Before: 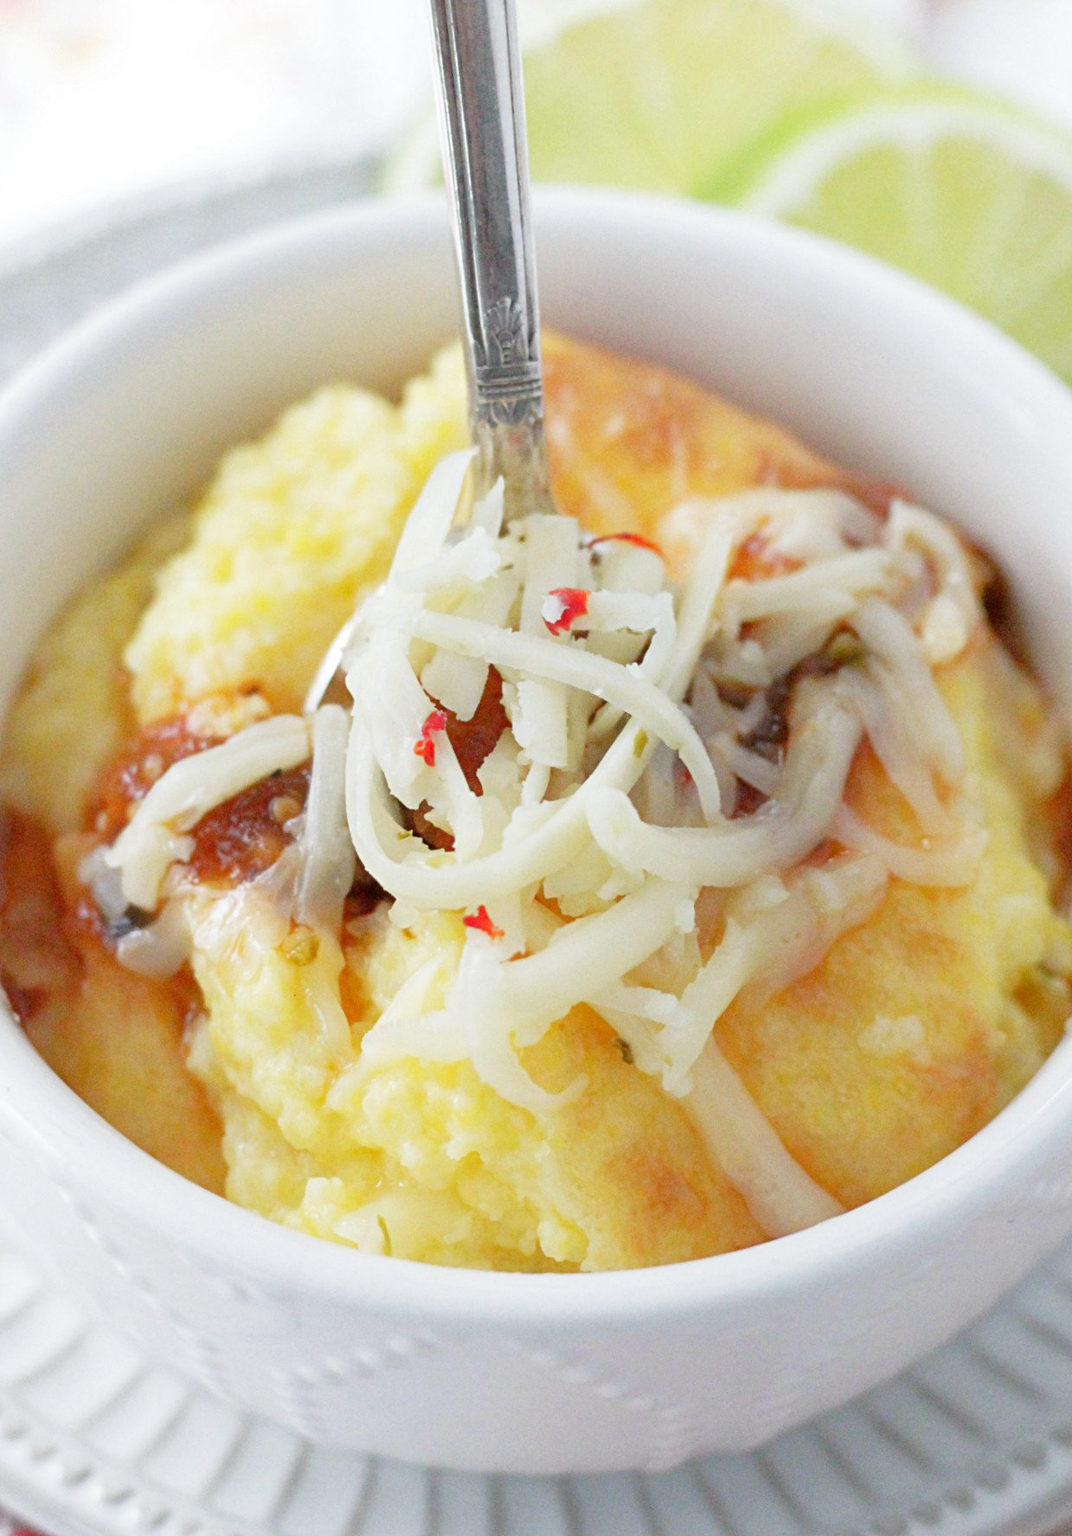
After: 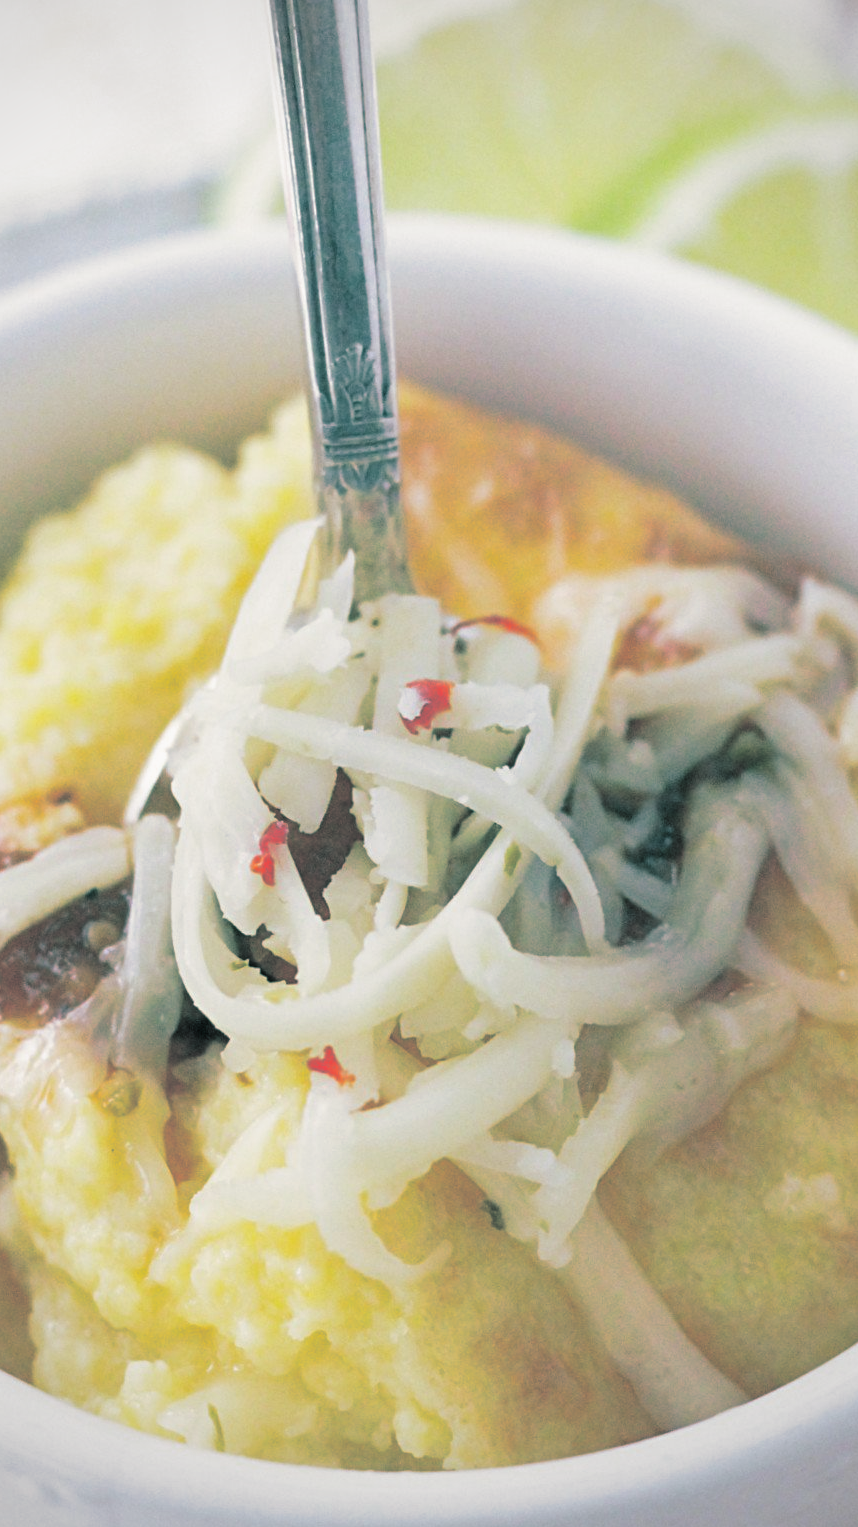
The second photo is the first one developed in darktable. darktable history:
exposure: exposure -0.116 EV, compensate exposure bias true, compensate highlight preservation false
crop: left 18.479%, right 12.2%, bottom 13.971%
vignetting: fall-off radius 63.6%
split-toning: shadows › hue 186.43°, highlights › hue 49.29°, compress 30.29%
white balance: red 1.004, blue 1.024
